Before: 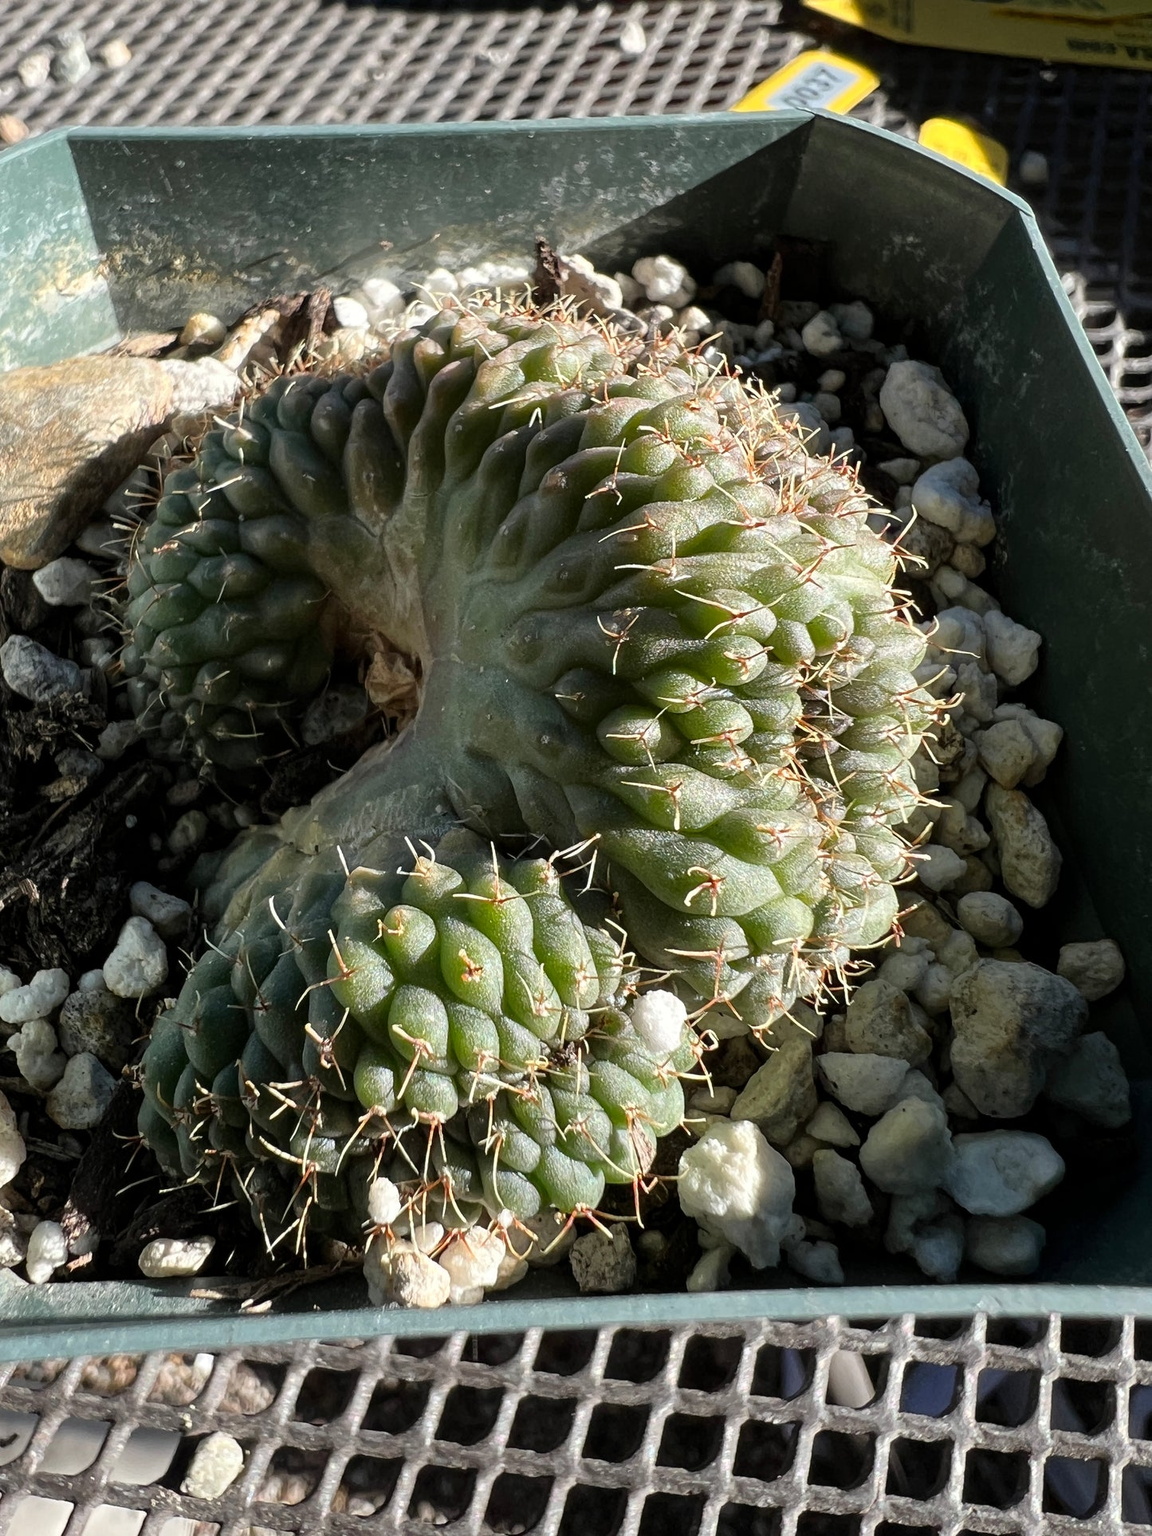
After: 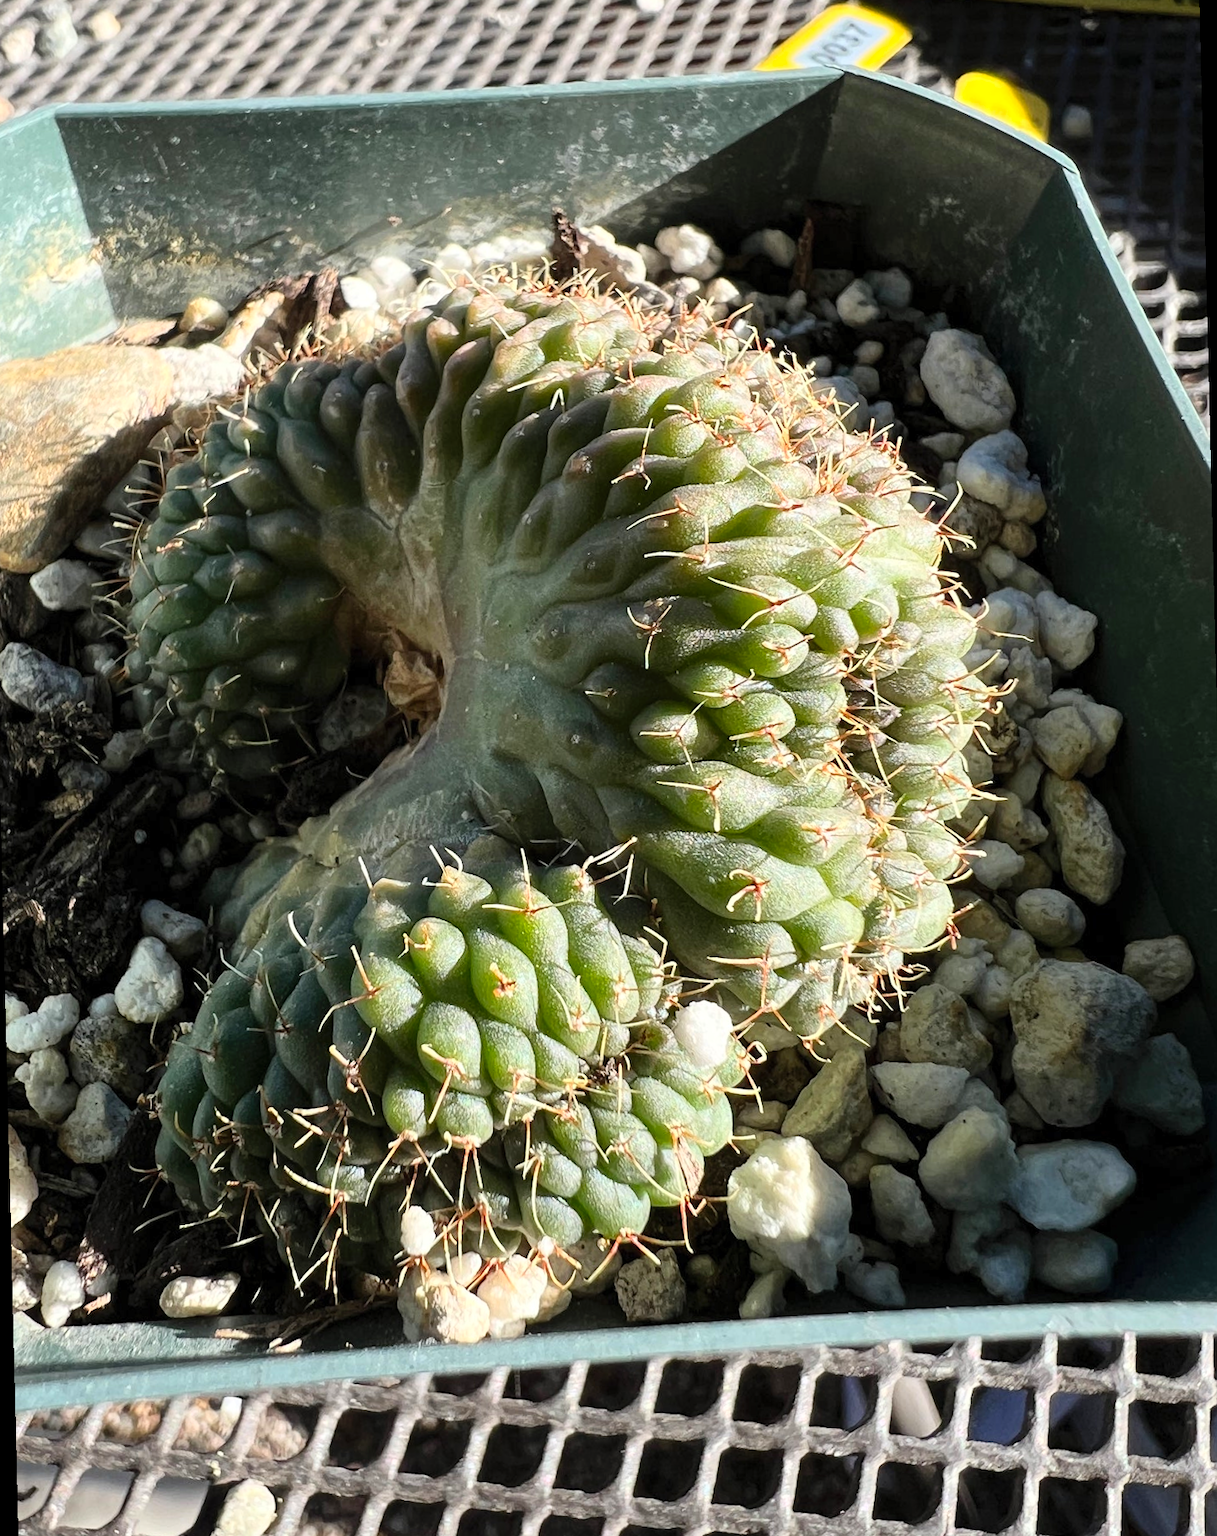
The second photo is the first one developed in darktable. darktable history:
rotate and perspective: rotation -1.42°, crop left 0.016, crop right 0.984, crop top 0.035, crop bottom 0.965
levels: levels [0, 0.499, 1]
contrast brightness saturation: contrast 0.2, brightness 0.16, saturation 0.22
